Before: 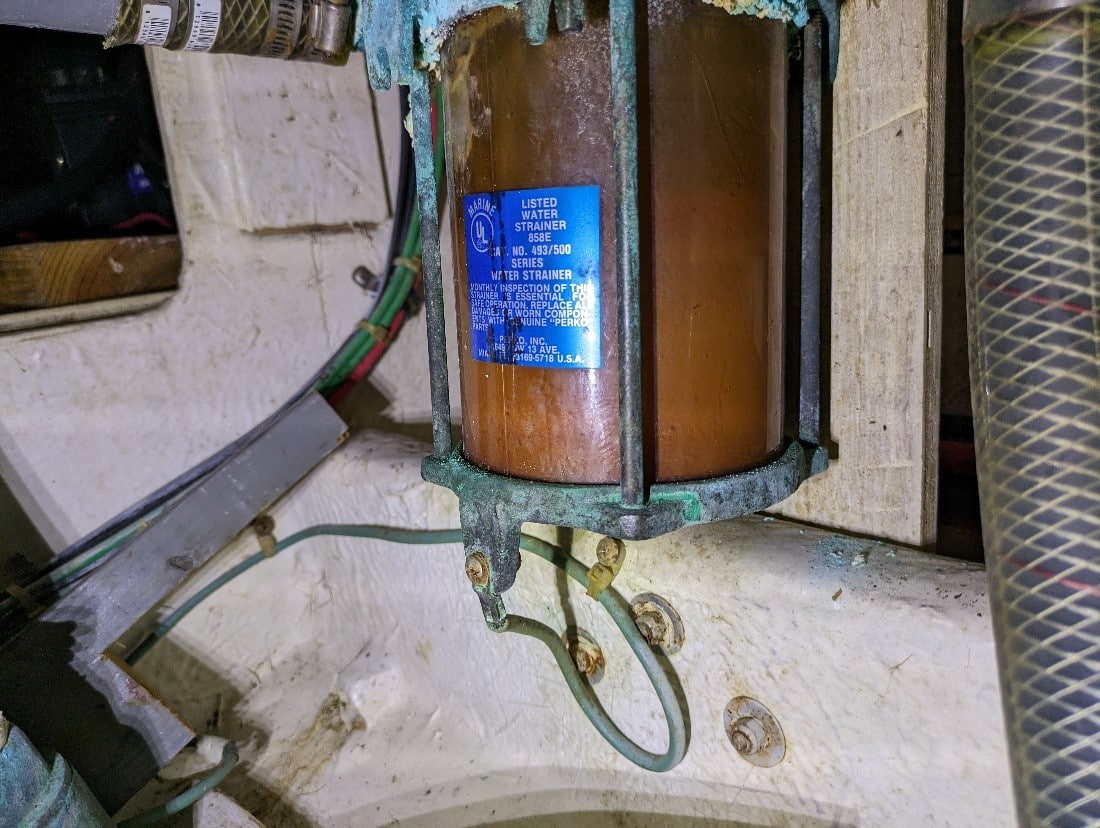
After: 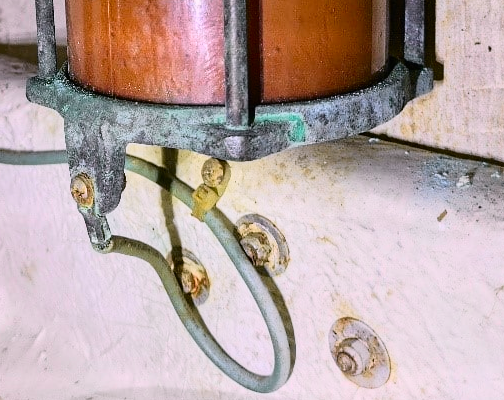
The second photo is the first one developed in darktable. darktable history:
crop: left 35.976%, top 45.819%, right 18.162%, bottom 5.807%
white balance: red 1.05, blue 1.072
tone curve: curves: ch0 [(0, 0.005) (0.103, 0.081) (0.196, 0.197) (0.391, 0.469) (0.491, 0.585) (0.638, 0.751) (0.822, 0.886) (0.997, 0.959)]; ch1 [(0, 0) (0.172, 0.123) (0.324, 0.253) (0.396, 0.388) (0.474, 0.479) (0.499, 0.498) (0.529, 0.528) (0.579, 0.614) (0.633, 0.677) (0.812, 0.856) (1, 1)]; ch2 [(0, 0) (0.411, 0.424) (0.459, 0.478) (0.5, 0.501) (0.517, 0.526) (0.553, 0.583) (0.609, 0.646) (0.708, 0.768) (0.839, 0.916) (1, 1)], color space Lab, independent channels, preserve colors none
